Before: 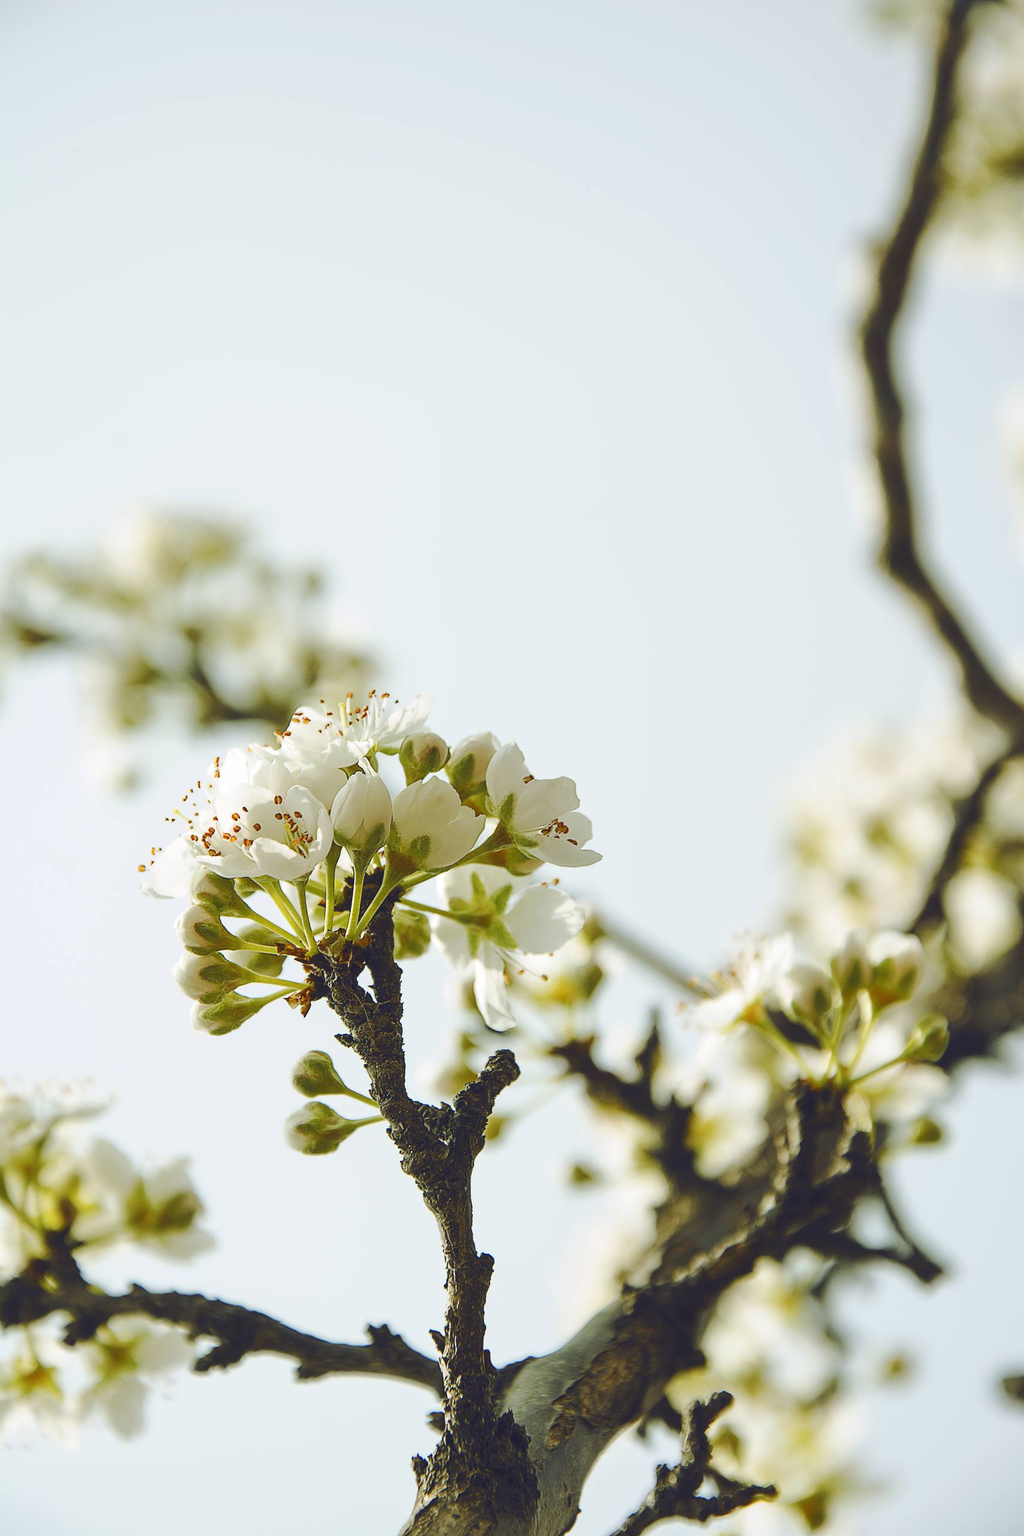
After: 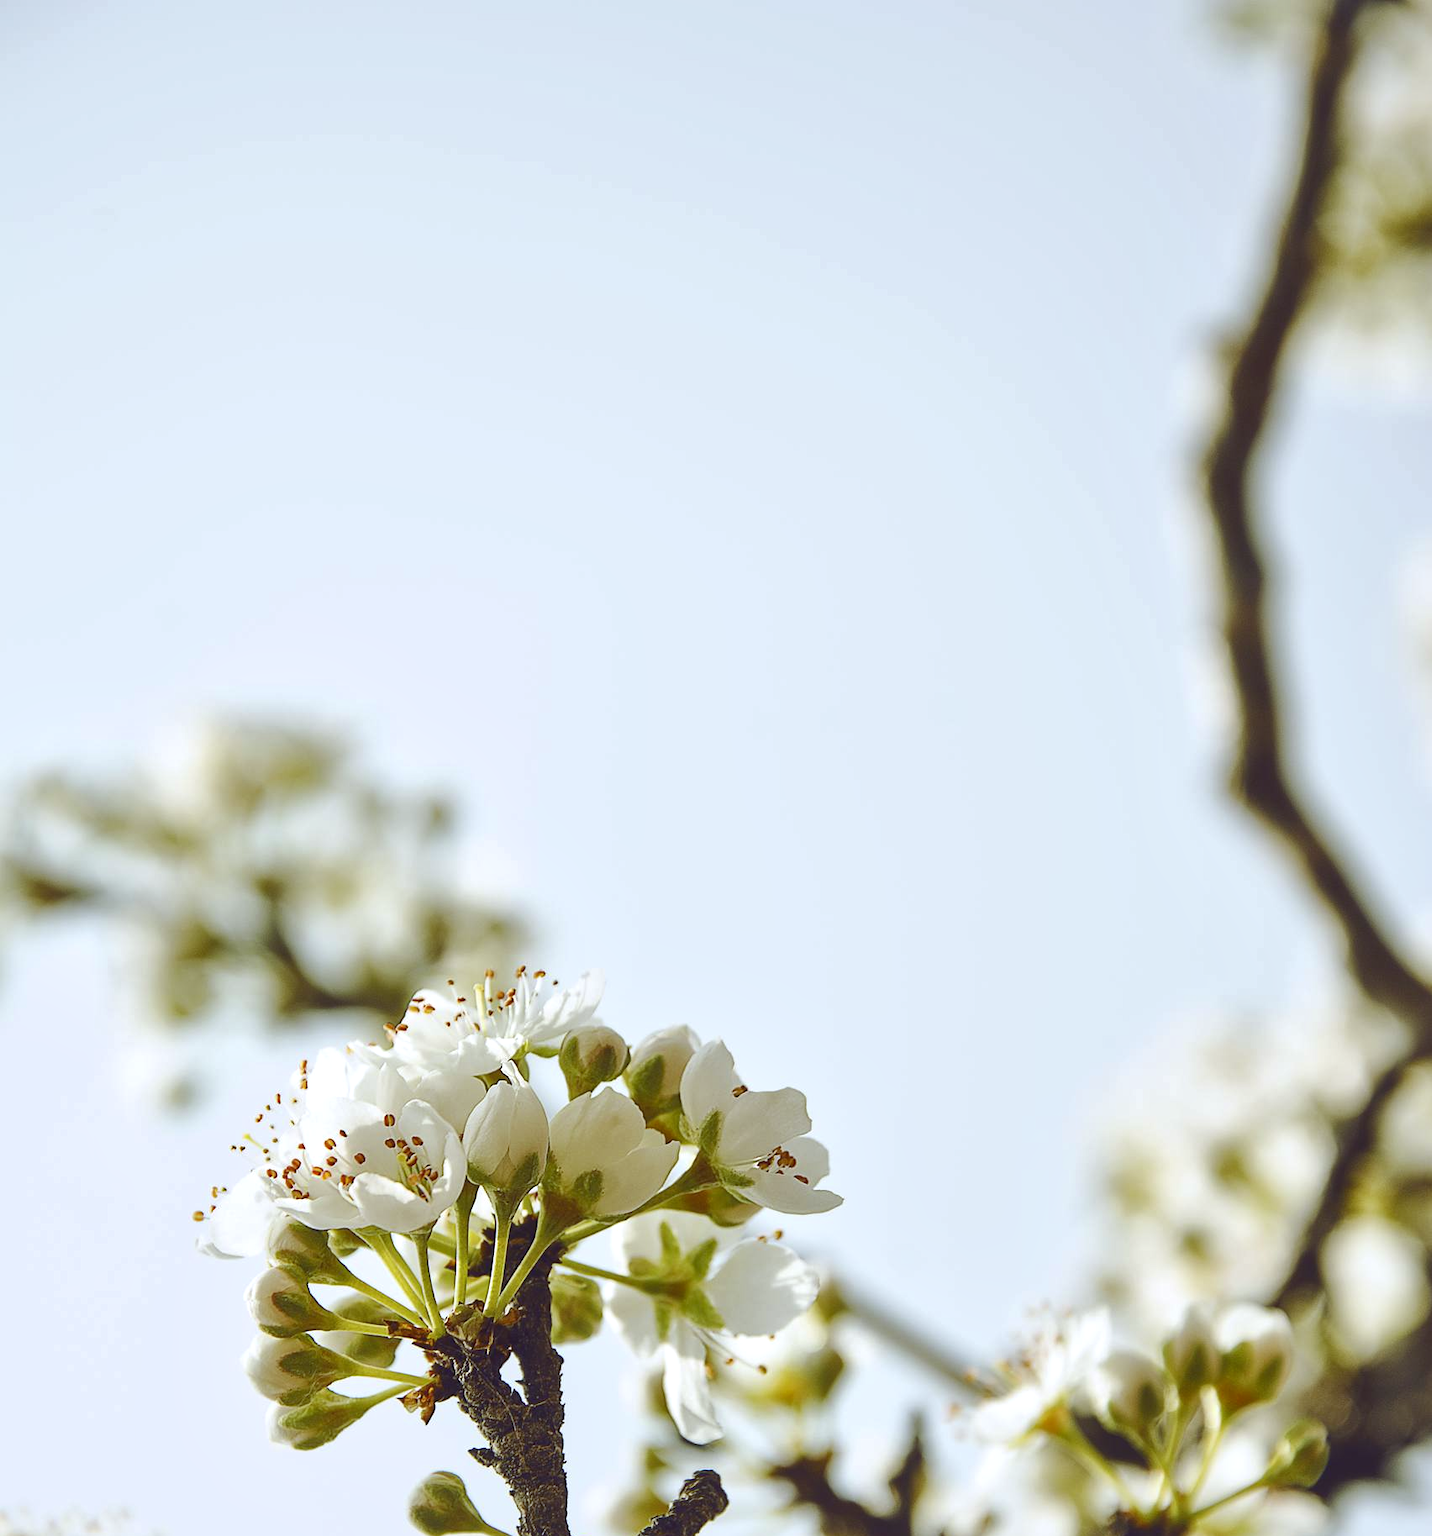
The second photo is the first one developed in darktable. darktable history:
white balance: red 0.974, blue 1.044
local contrast: mode bilateral grid, contrast 20, coarseness 50, detail 140%, midtone range 0.2
color balance: mode lift, gamma, gain (sRGB), lift [1, 1.049, 1, 1]
crop: bottom 28.576%
color correction: saturation 0.99
